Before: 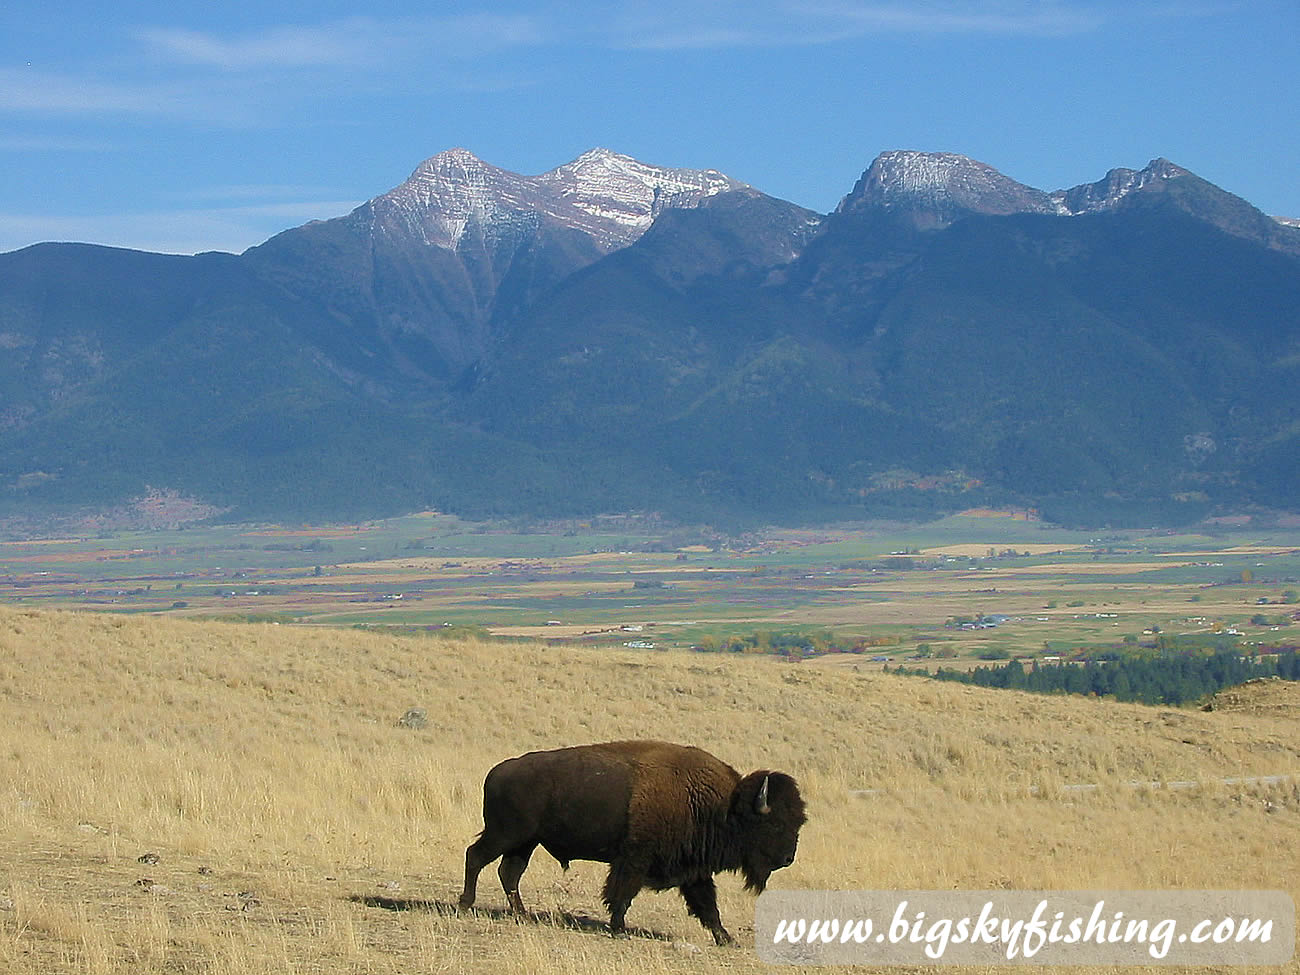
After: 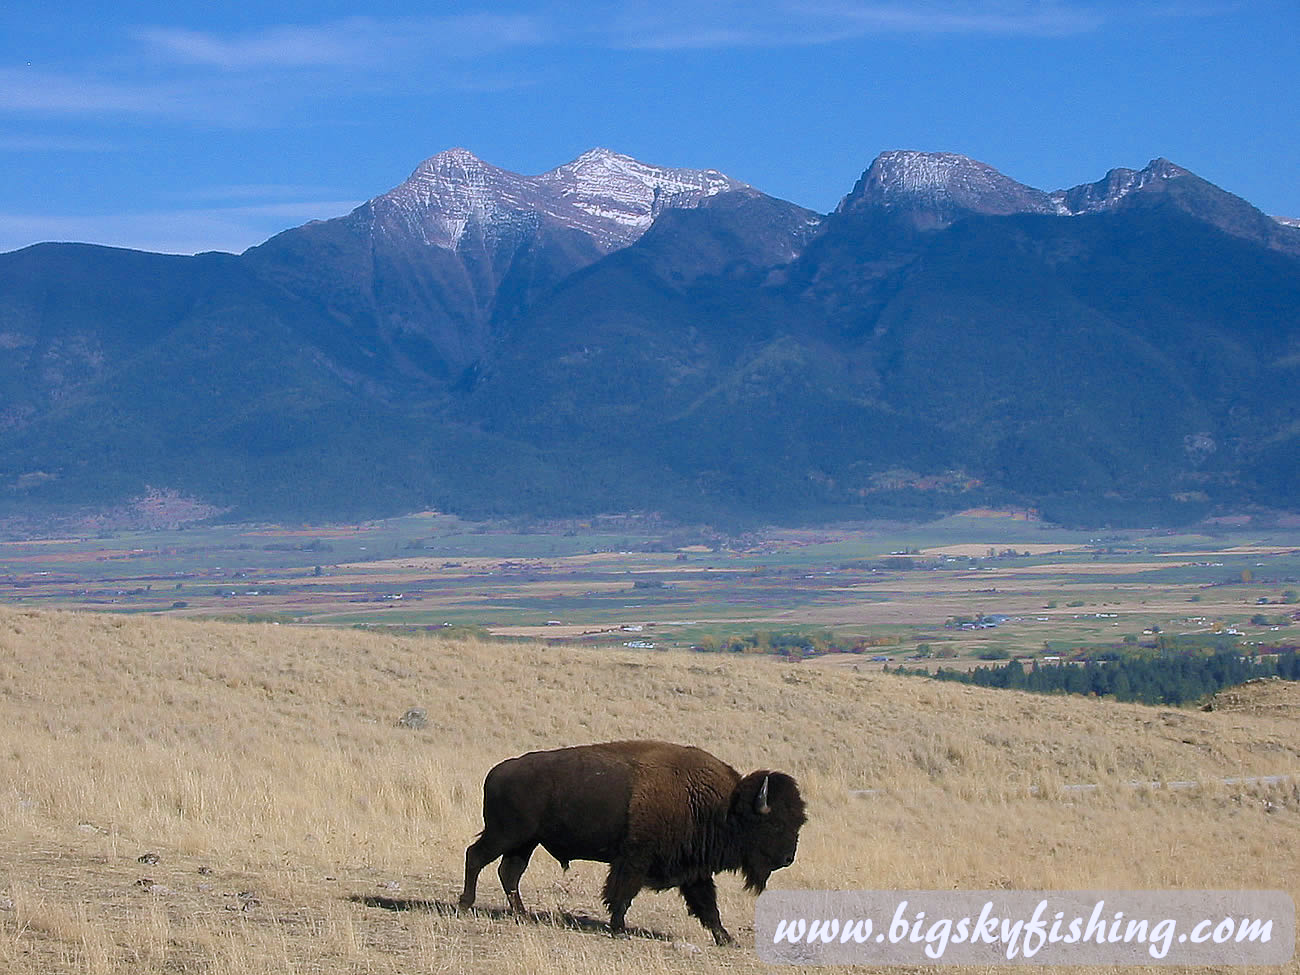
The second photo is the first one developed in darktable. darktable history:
contrast brightness saturation: saturation -0.1
color calibration: output R [0.999, 0.026, -0.11, 0], output G [-0.019, 1.037, -0.099, 0], output B [0.022, -0.023, 0.902, 0], illuminant custom, x 0.367, y 0.392, temperature 4437.75 K, clip negative RGB from gamut false
levels: levels [0, 0.51, 1]
